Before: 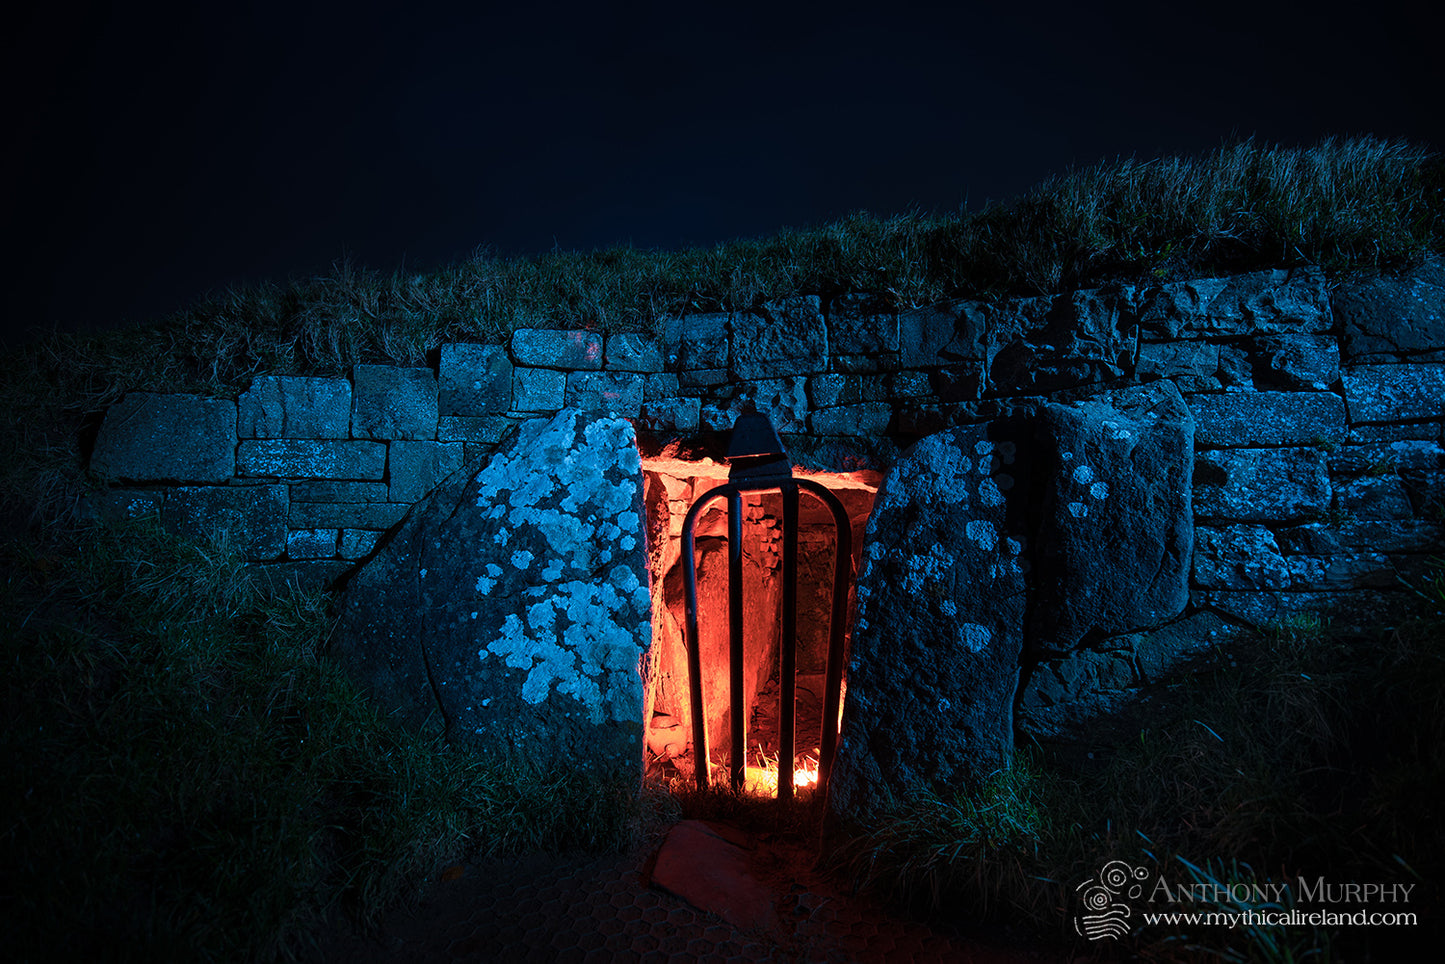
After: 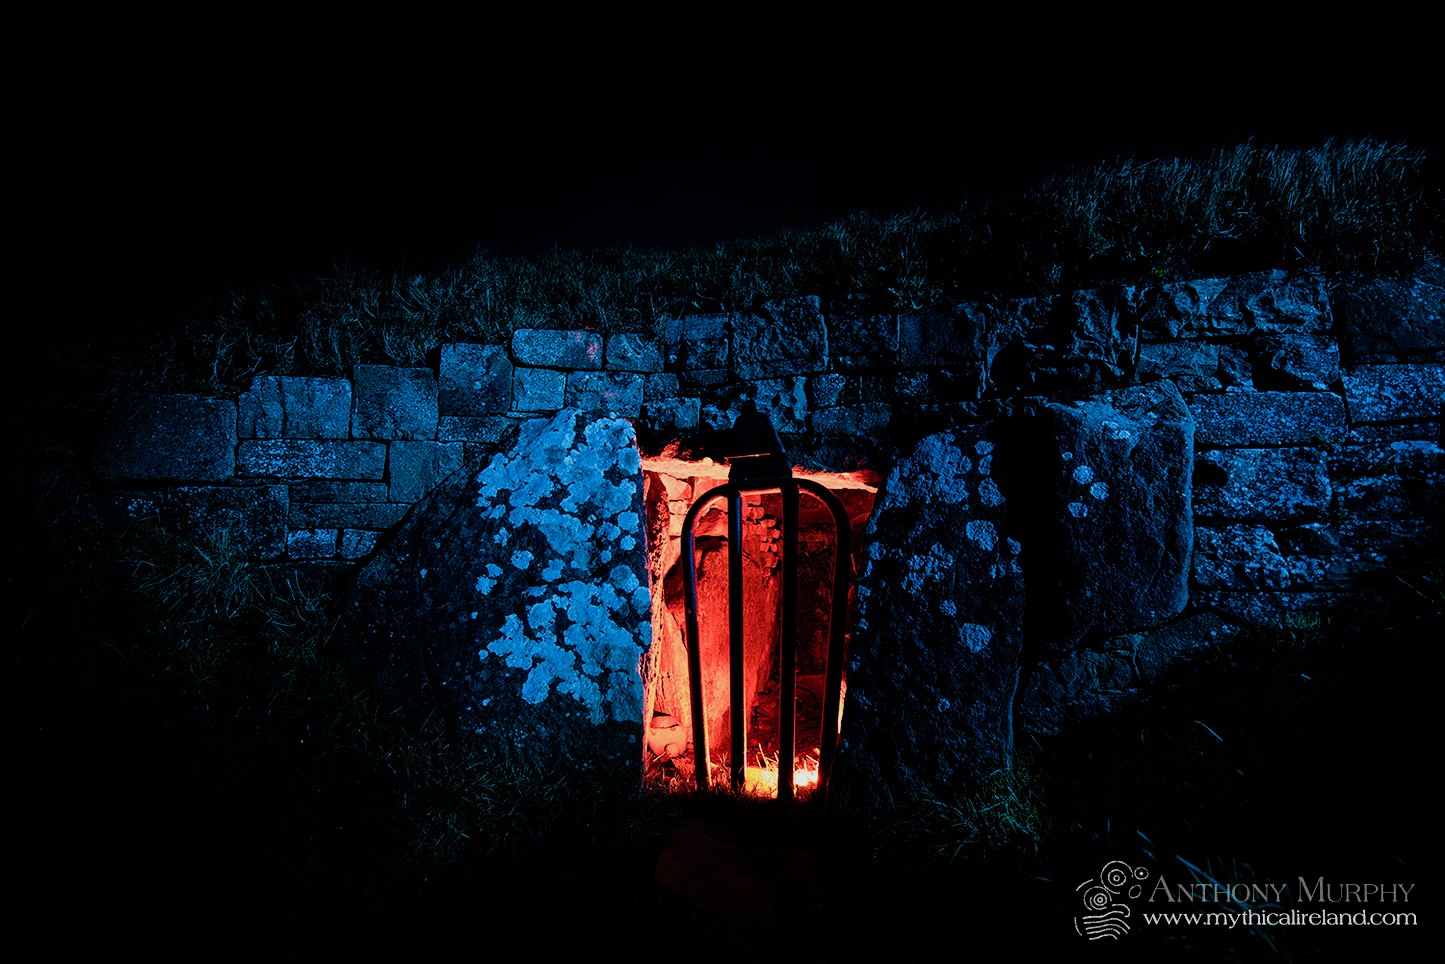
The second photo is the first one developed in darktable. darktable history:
tone curve: curves: ch0 [(0, 0) (0.003, 0.001) (0.011, 0.005) (0.025, 0.01) (0.044, 0.019) (0.069, 0.029) (0.1, 0.042) (0.136, 0.078) (0.177, 0.129) (0.224, 0.182) (0.277, 0.246) (0.335, 0.318) (0.399, 0.396) (0.468, 0.481) (0.543, 0.573) (0.623, 0.672) (0.709, 0.777) (0.801, 0.881) (0.898, 0.975) (1, 1)], preserve colors none
filmic rgb: black relative exposure -6.98 EV, white relative exposure 5.63 EV, hardness 2.86
